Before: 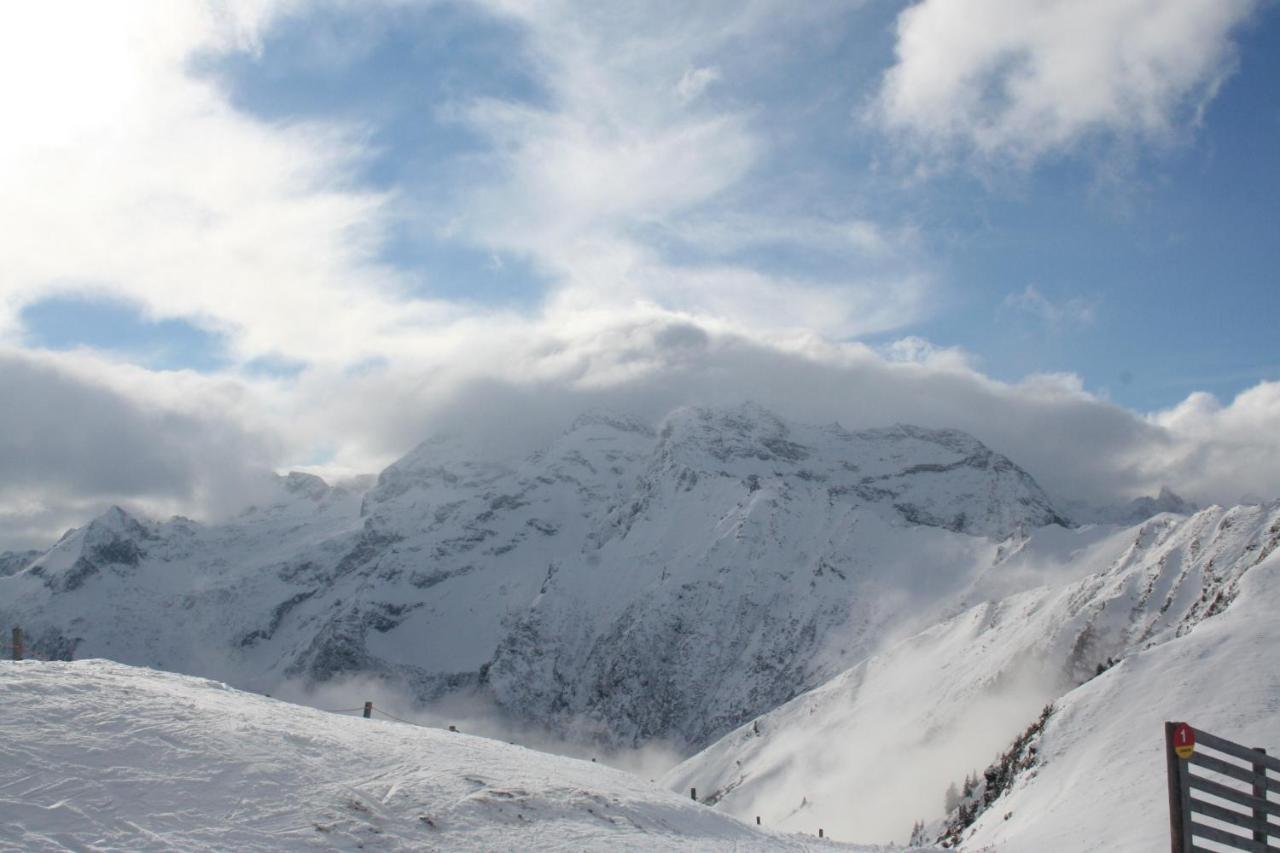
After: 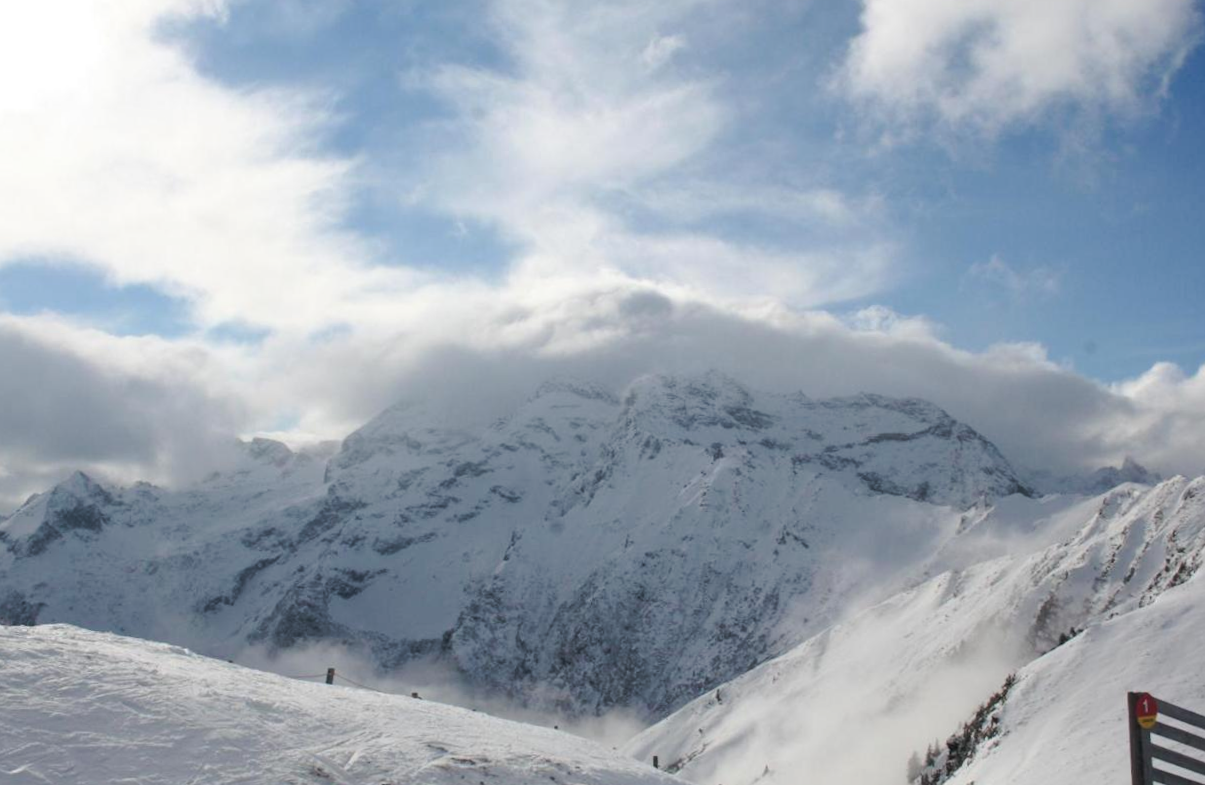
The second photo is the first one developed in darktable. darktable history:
crop and rotate: angle -1.69°
tone curve: curves: ch0 [(0, 0) (0.003, 0.003) (0.011, 0.01) (0.025, 0.023) (0.044, 0.041) (0.069, 0.064) (0.1, 0.092) (0.136, 0.125) (0.177, 0.163) (0.224, 0.207) (0.277, 0.255) (0.335, 0.309) (0.399, 0.375) (0.468, 0.459) (0.543, 0.548) (0.623, 0.629) (0.709, 0.716) (0.801, 0.808) (0.898, 0.911) (1, 1)], preserve colors none
rotate and perspective: rotation -1.42°, crop left 0.016, crop right 0.984, crop top 0.035, crop bottom 0.965
